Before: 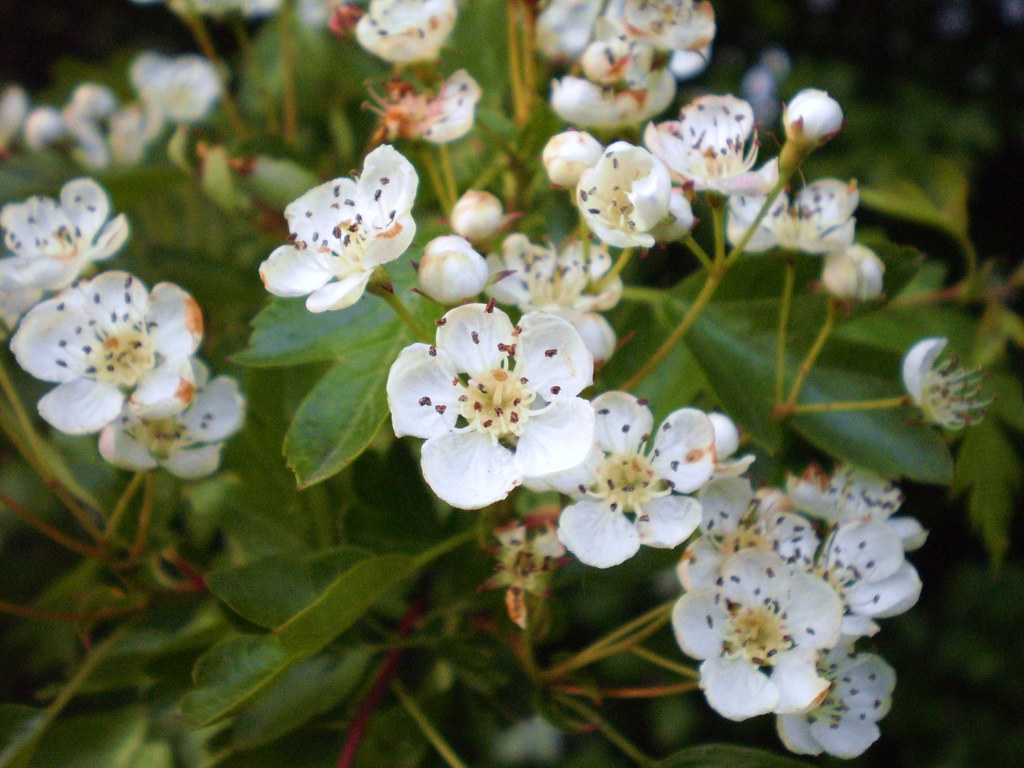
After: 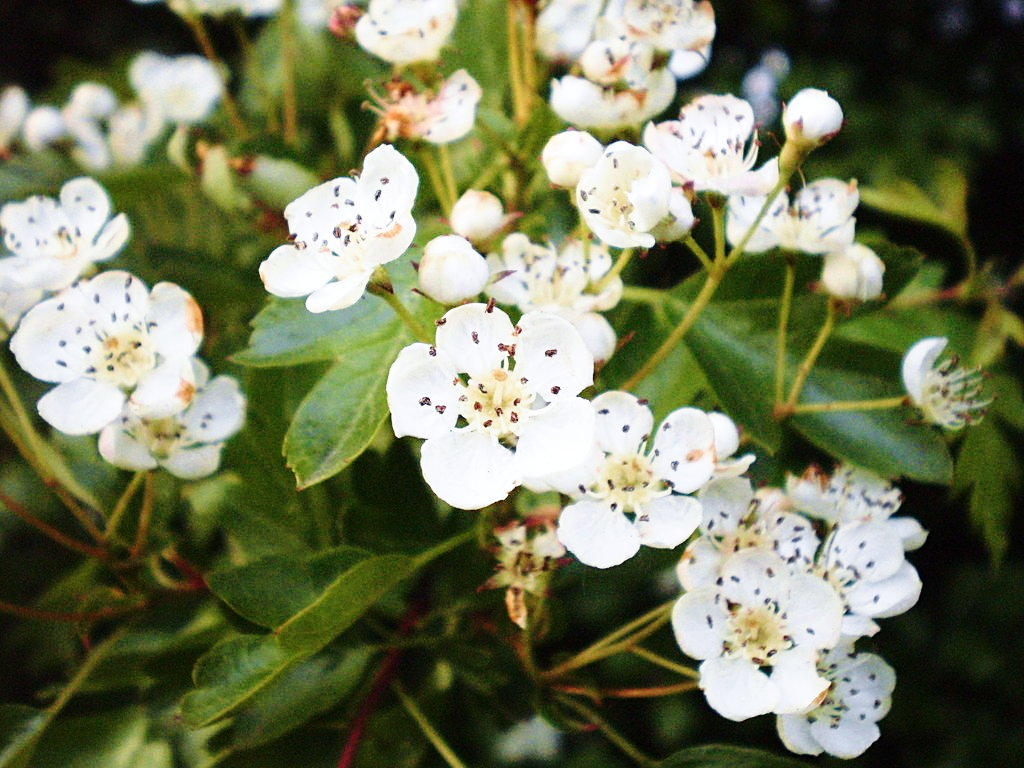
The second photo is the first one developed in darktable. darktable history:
base curve: curves: ch0 [(0, 0) (0.028, 0.03) (0.121, 0.232) (0.46, 0.748) (0.859, 0.968) (1, 1)], preserve colors none
exposure: compensate exposure bias true, compensate highlight preservation false
sharpen: on, module defaults
contrast brightness saturation: contrast 0.11, saturation -0.17
